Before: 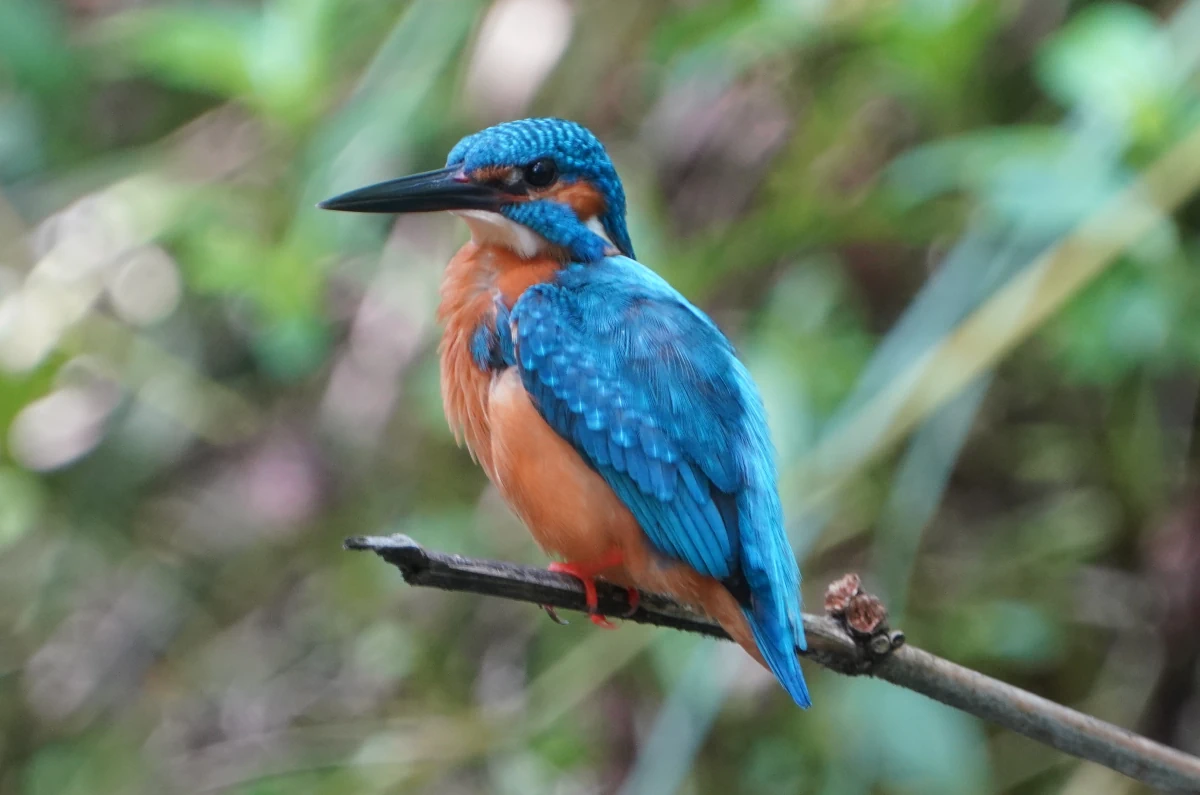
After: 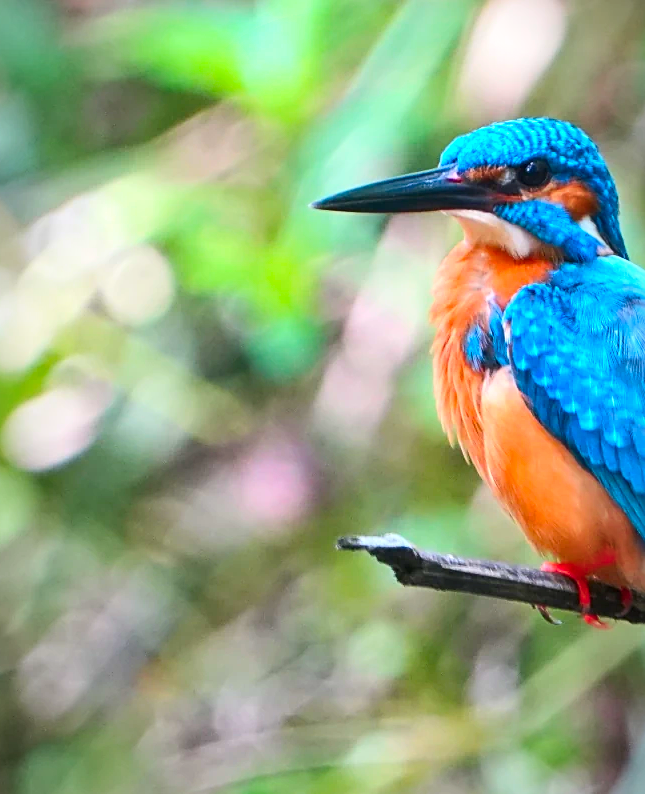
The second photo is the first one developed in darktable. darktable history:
crop: left 0.587%, right 45.588%, bottom 0.086%
sharpen: on, module defaults
contrast brightness saturation: contrast 0.23, brightness 0.1, saturation 0.29
vignetting: fall-off start 97%, fall-off radius 100%, width/height ratio 0.609, unbound false
exposure: black level correction 0, exposure 0.5 EV, compensate highlight preservation false
color balance rgb: perceptual saturation grading › global saturation 30%, global vibrance 10%
